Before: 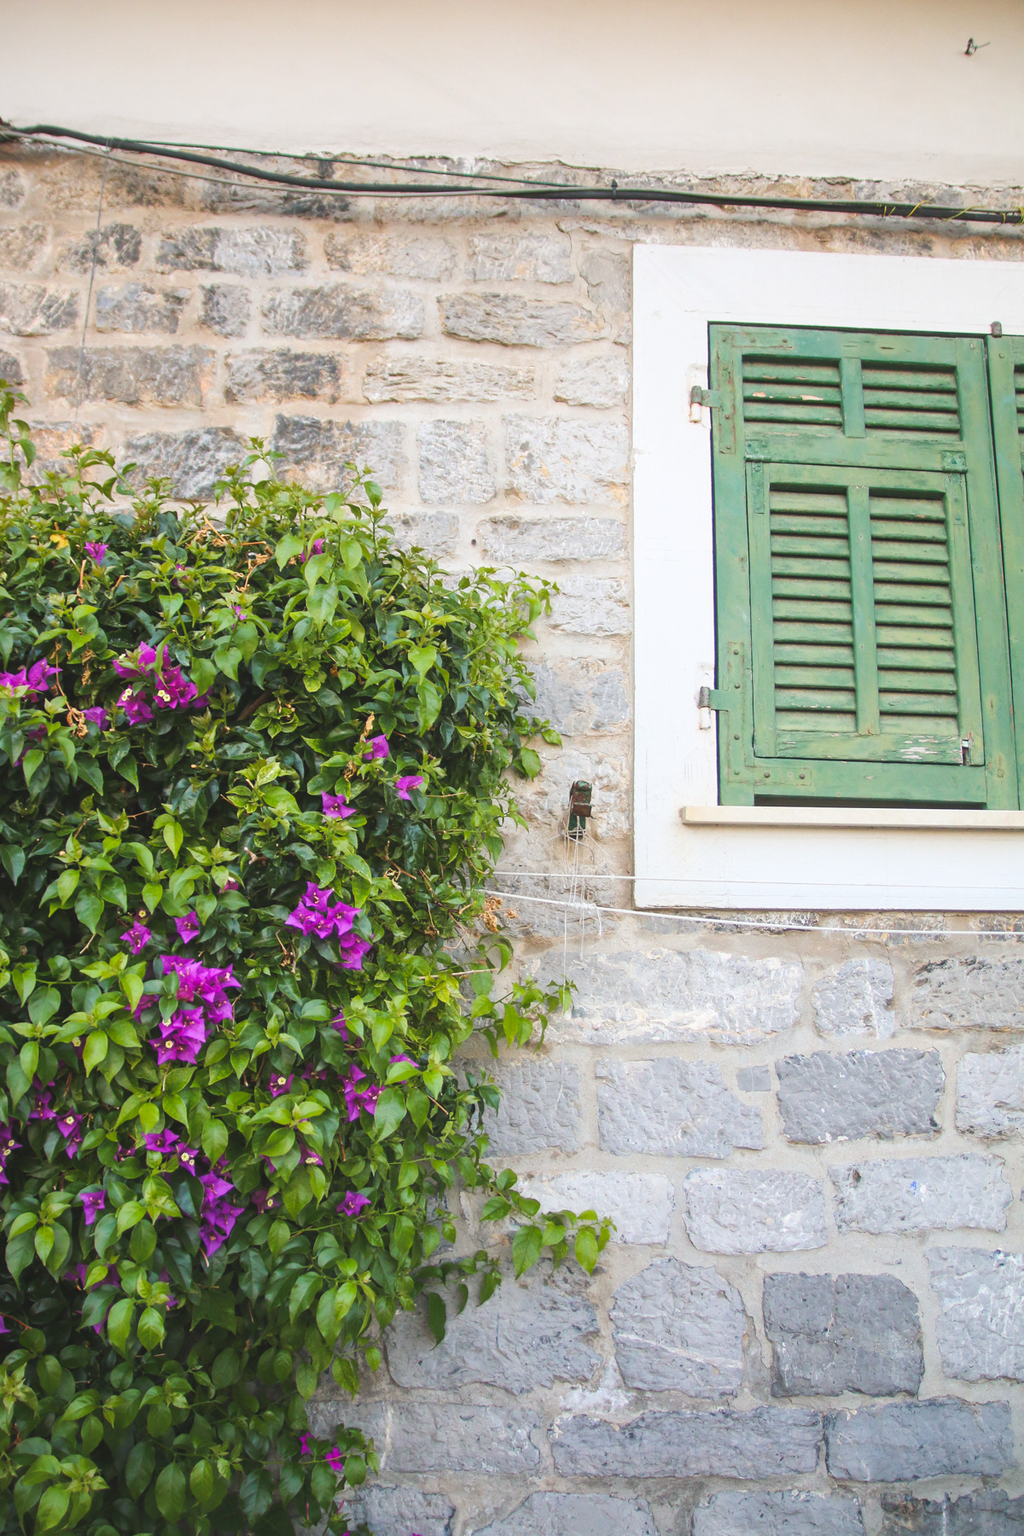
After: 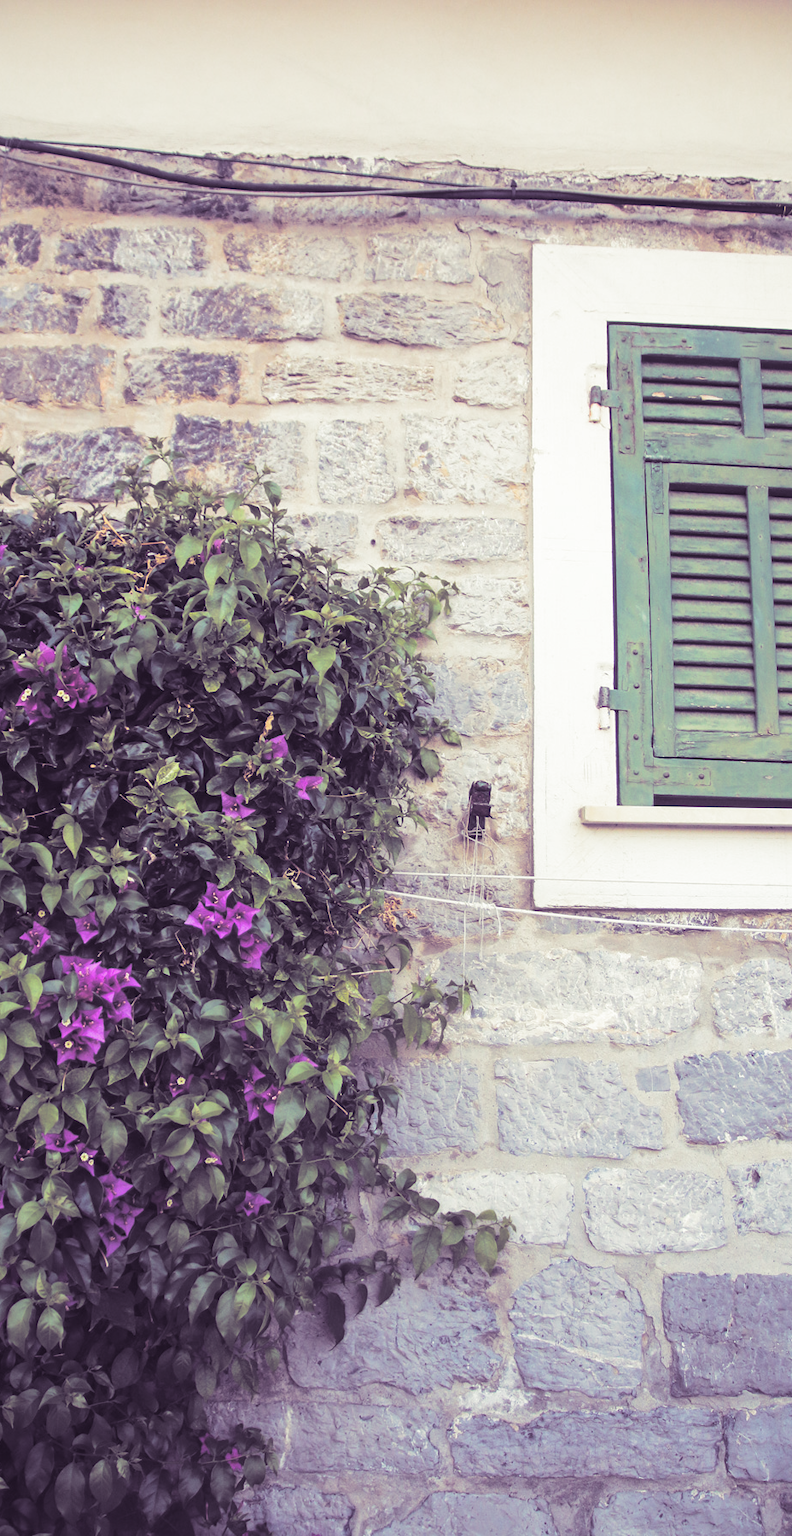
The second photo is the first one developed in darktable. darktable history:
split-toning: shadows › hue 266.4°, shadows › saturation 0.4, highlights › hue 61.2°, highlights › saturation 0.3, compress 0%
crop: left 9.88%, right 12.664%
